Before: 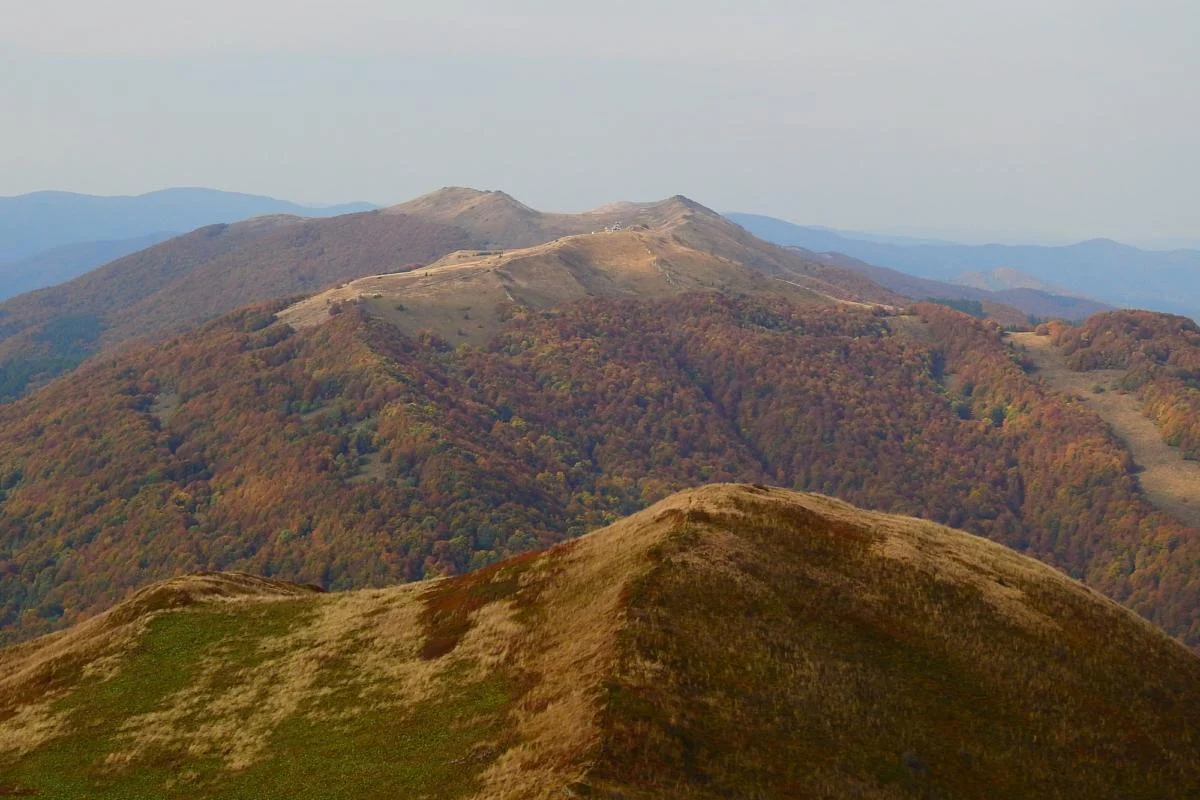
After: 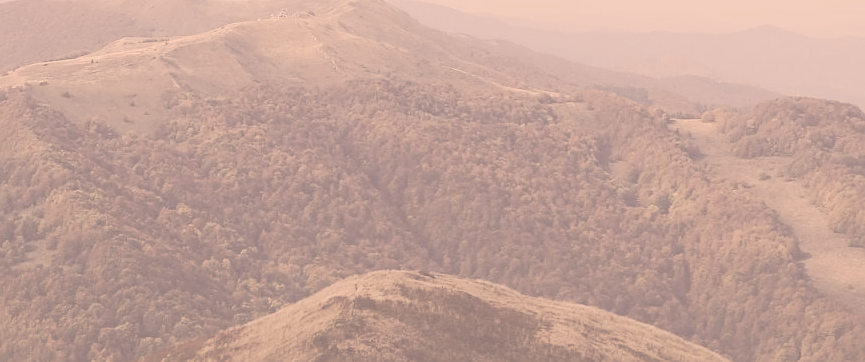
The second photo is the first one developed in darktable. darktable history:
color calibration: x 0.37, y 0.377, temperature 4298.24 K, gamut compression 1.72
contrast brightness saturation: contrast -0.332, brightness 0.748, saturation -0.787
sharpen: amount 0.216
base curve: curves: ch0 [(0, 0) (0.073, 0.04) (0.157, 0.139) (0.492, 0.492) (0.758, 0.758) (1, 1)], preserve colors none
exposure: exposure -0.04 EV, compensate highlight preservation false
color correction: highlights a* 19.99, highlights b* 28.29, shadows a* 3.43, shadows b* -17.27, saturation 0.718
crop and rotate: left 27.896%, top 26.852%, bottom 27.824%
